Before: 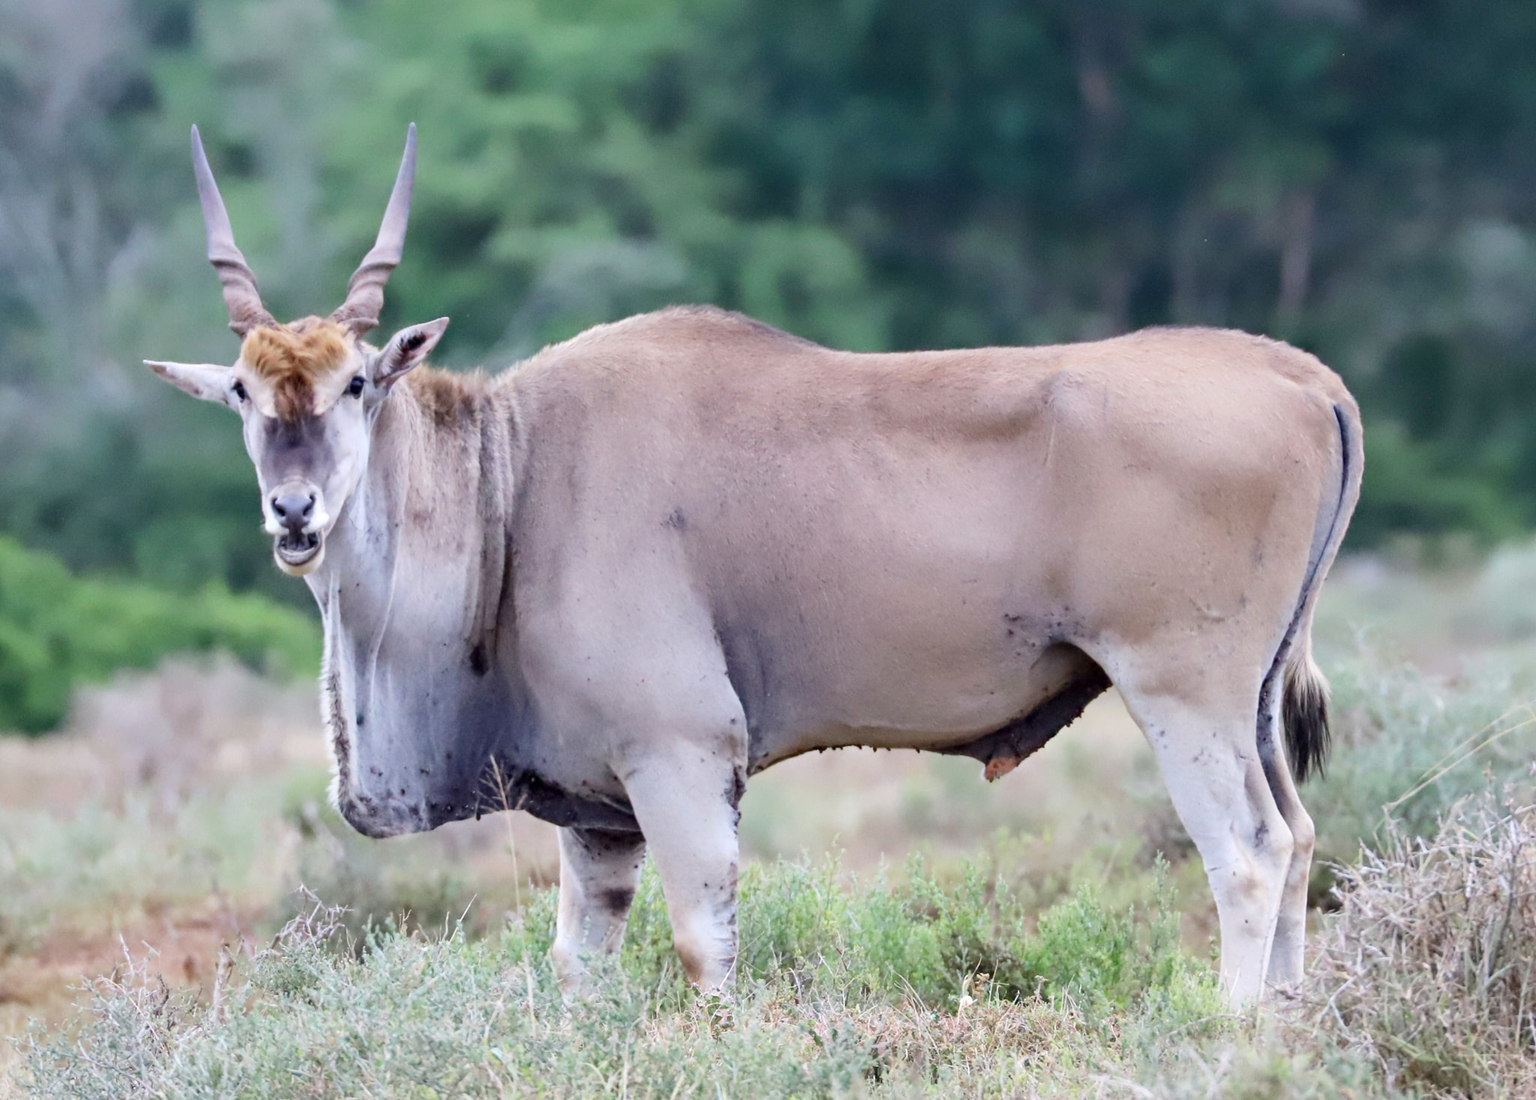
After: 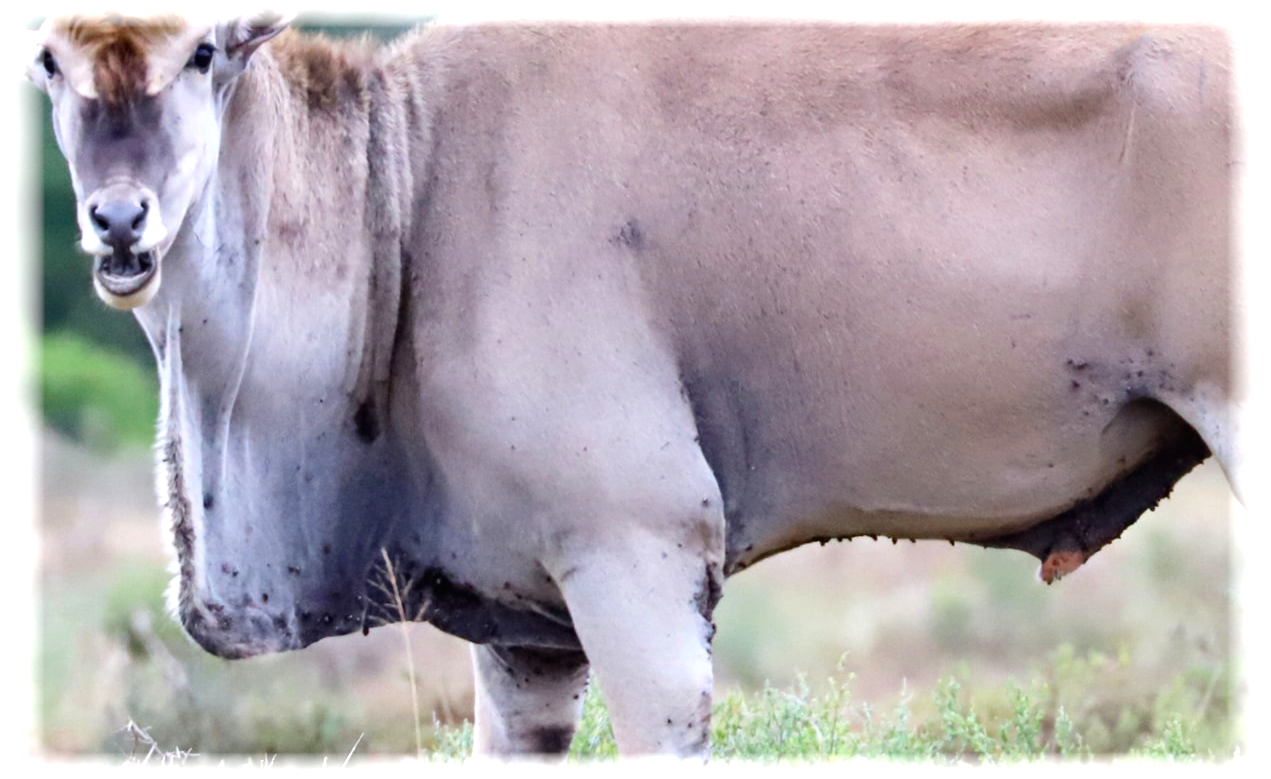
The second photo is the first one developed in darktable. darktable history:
color balance rgb: linear chroma grading › global chroma 10%, global vibrance 10%, contrast 15%, saturation formula JzAzBz (2021)
contrast brightness saturation: contrast -0.02, brightness -0.01, saturation 0.03
crop: left 13.312%, top 31.28%, right 24.627%, bottom 15.582%
vignetting: fall-off start 93%, fall-off radius 5%, brightness 1, saturation -0.49, automatic ratio true, width/height ratio 1.332, shape 0.04, unbound false
